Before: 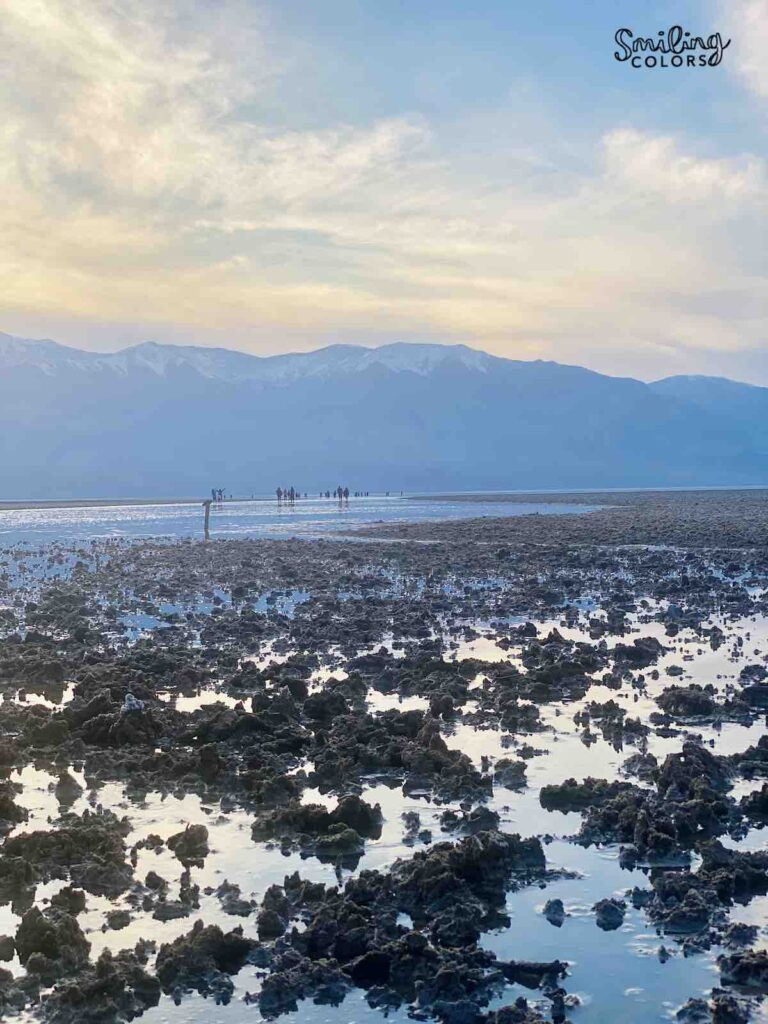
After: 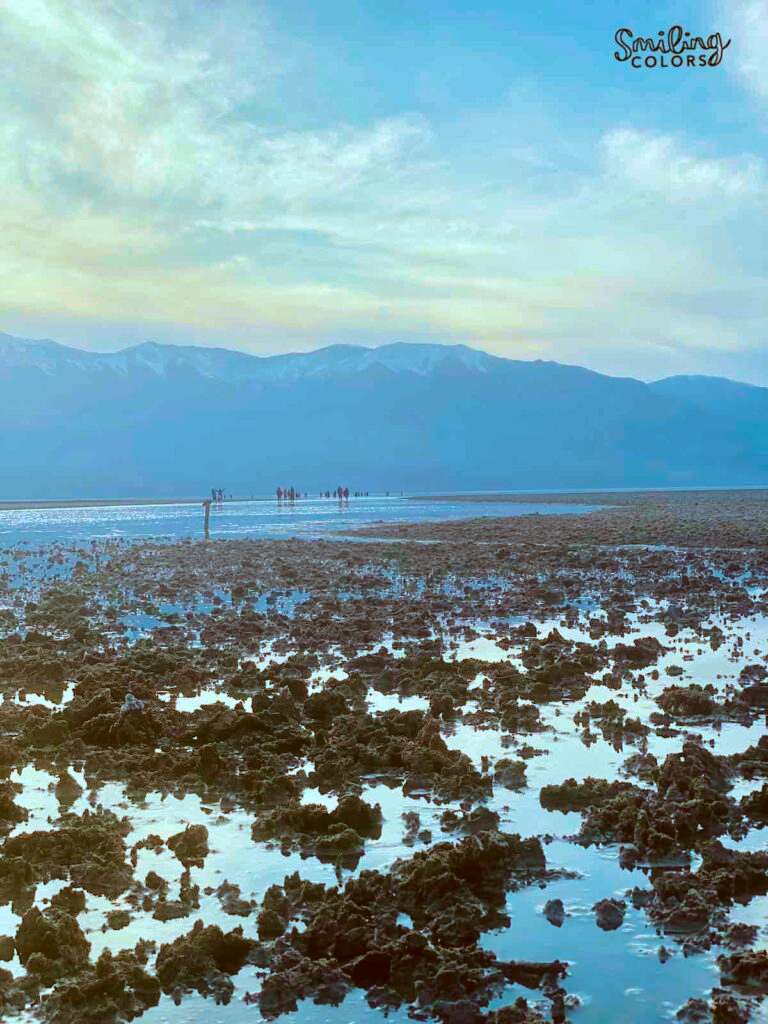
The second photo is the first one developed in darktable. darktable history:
velvia: strength 26.49%
exposure: black level correction -0.003, exposure 0.042 EV, compensate highlight preservation false
color correction: highlights a* -14.75, highlights b* -16.5, shadows a* 10.84, shadows b* 29.91
